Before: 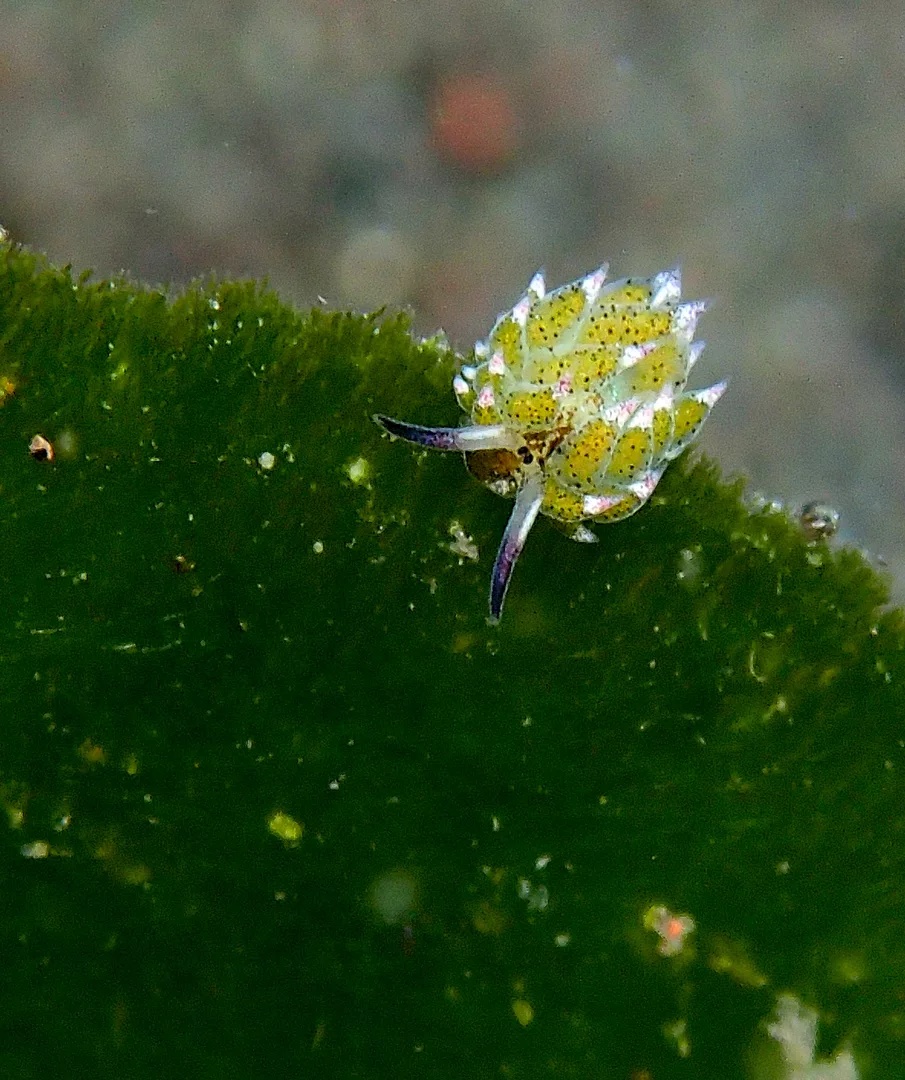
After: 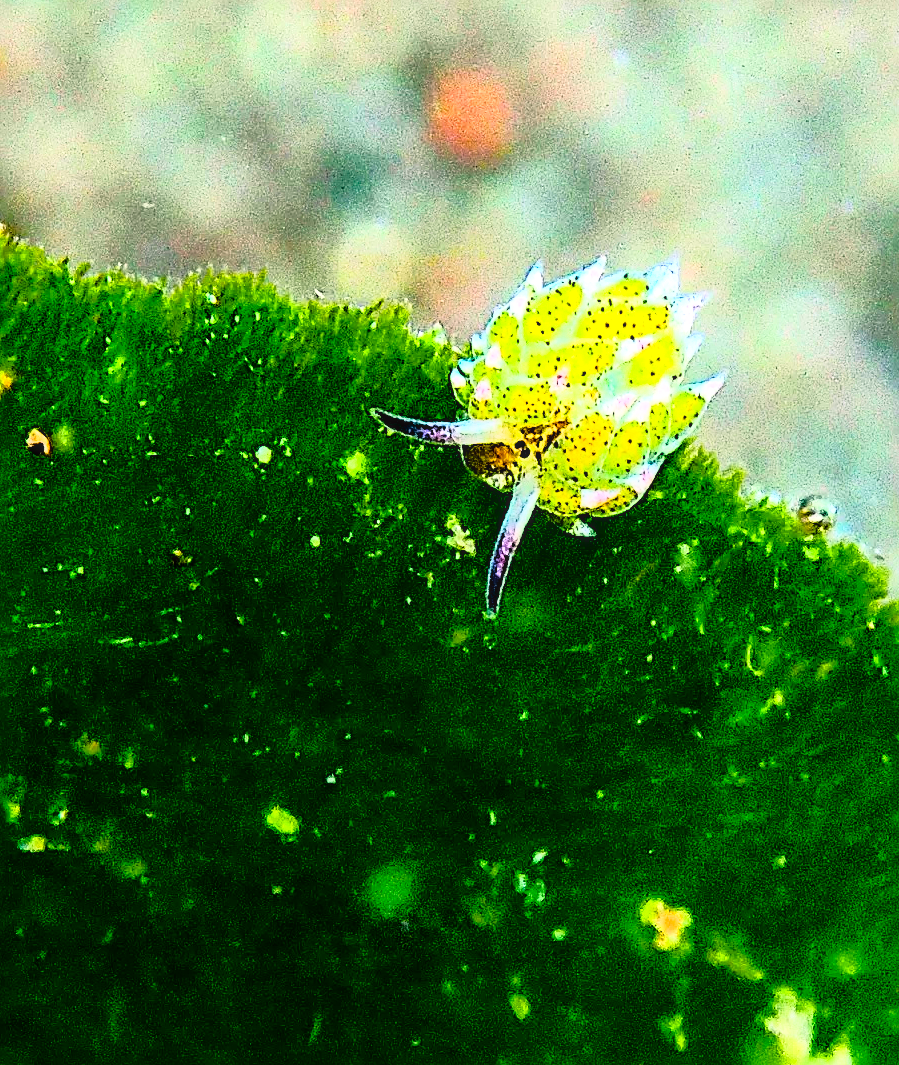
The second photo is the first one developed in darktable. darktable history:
sharpen: radius 2.976, amount 0.76
local contrast: on, module defaults
exposure: black level correction 0.001, exposure 0.498 EV, compensate exposure bias true, compensate highlight preservation false
tone equalizer: -8 EV -0.421 EV, -7 EV -0.386 EV, -6 EV -0.332 EV, -5 EV -0.21 EV, -3 EV 0.197 EV, -2 EV 0.328 EV, -1 EV 0.399 EV, +0 EV 0.403 EV, edges refinement/feathering 500, mask exposure compensation -1.57 EV, preserve details guided filter
crop: left 0.414%, top 0.646%, right 0.207%, bottom 0.737%
color balance rgb: shadows lift › luminance -7.751%, shadows lift › chroma 2.187%, shadows lift › hue 164.7°, perceptual saturation grading › global saturation 30.064%
base curve: curves: ch0 [(0, 0) (0.012, 0.01) (0.073, 0.168) (0.31, 0.711) (0.645, 0.957) (1, 1)]
tone curve: curves: ch0 [(0, 0.013) (0.117, 0.081) (0.257, 0.259) (0.408, 0.45) (0.611, 0.64) (0.81, 0.857) (1, 1)]; ch1 [(0, 0) (0.287, 0.198) (0.501, 0.506) (0.56, 0.584) (0.715, 0.741) (0.976, 0.992)]; ch2 [(0, 0) (0.369, 0.362) (0.5, 0.5) (0.537, 0.547) (0.59, 0.603) (0.681, 0.754) (1, 1)], color space Lab, independent channels, preserve colors none
